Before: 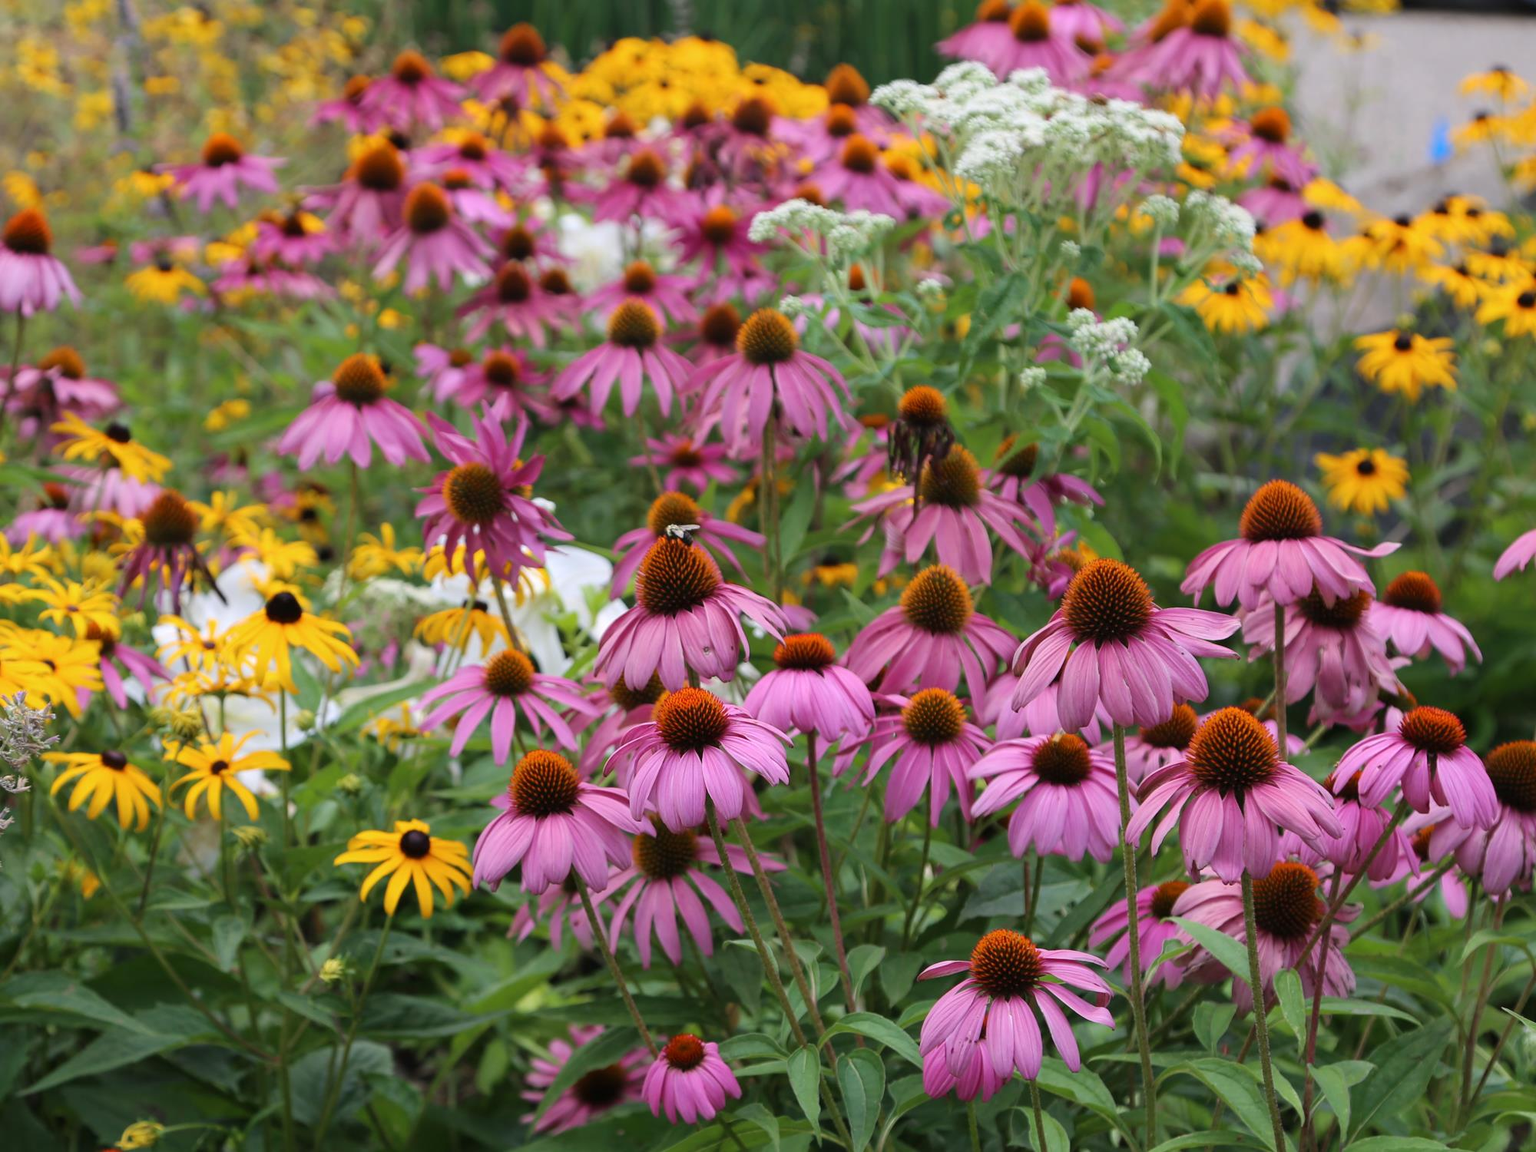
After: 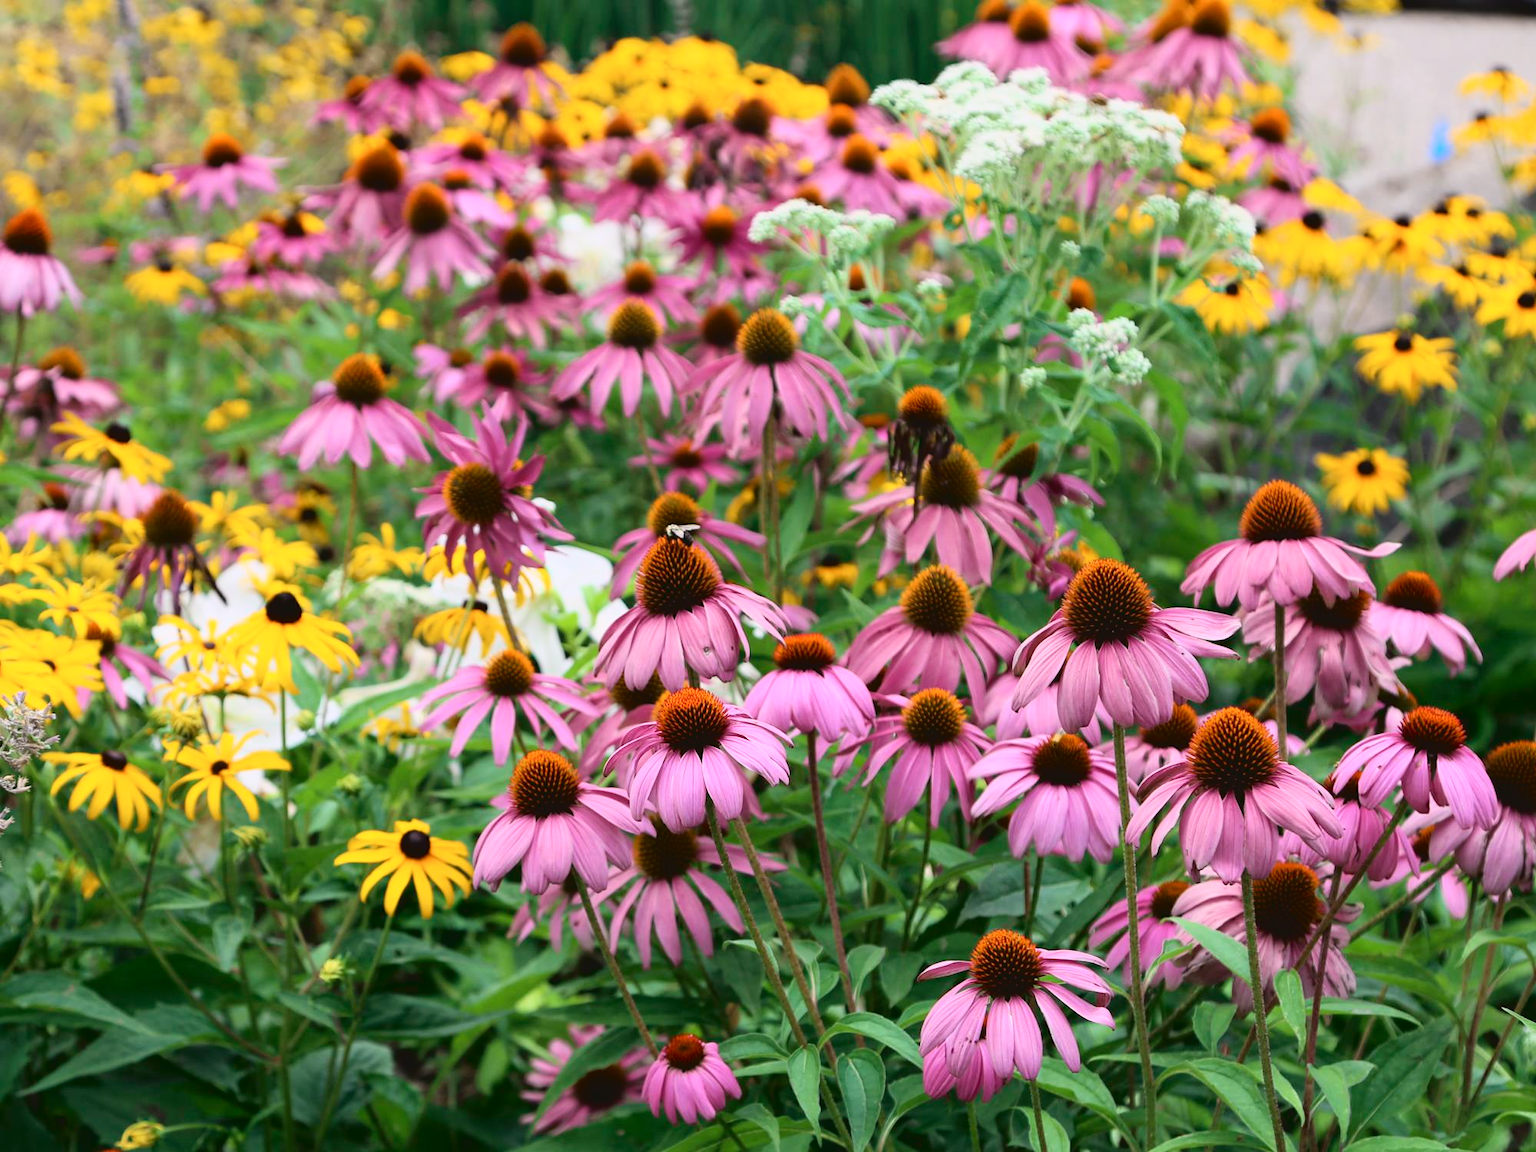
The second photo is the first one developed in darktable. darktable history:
tone curve: curves: ch0 [(0, 0.049) (0.113, 0.084) (0.285, 0.301) (0.673, 0.796) (0.845, 0.932) (0.994, 0.971)]; ch1 [(0, 0) (0.456, 0.424) (0.498, 0.5) (0.57, 0.557) (0.631, 0.635) (1, 1)]; ch2 [(0, 0) (0.395, 0.398) (0.44, 0.456) (0.502, 0.507) (0.55, 0.559) (0.67, 0.702) (1, 1)], color space Lab, independent channels, preserve colors none
